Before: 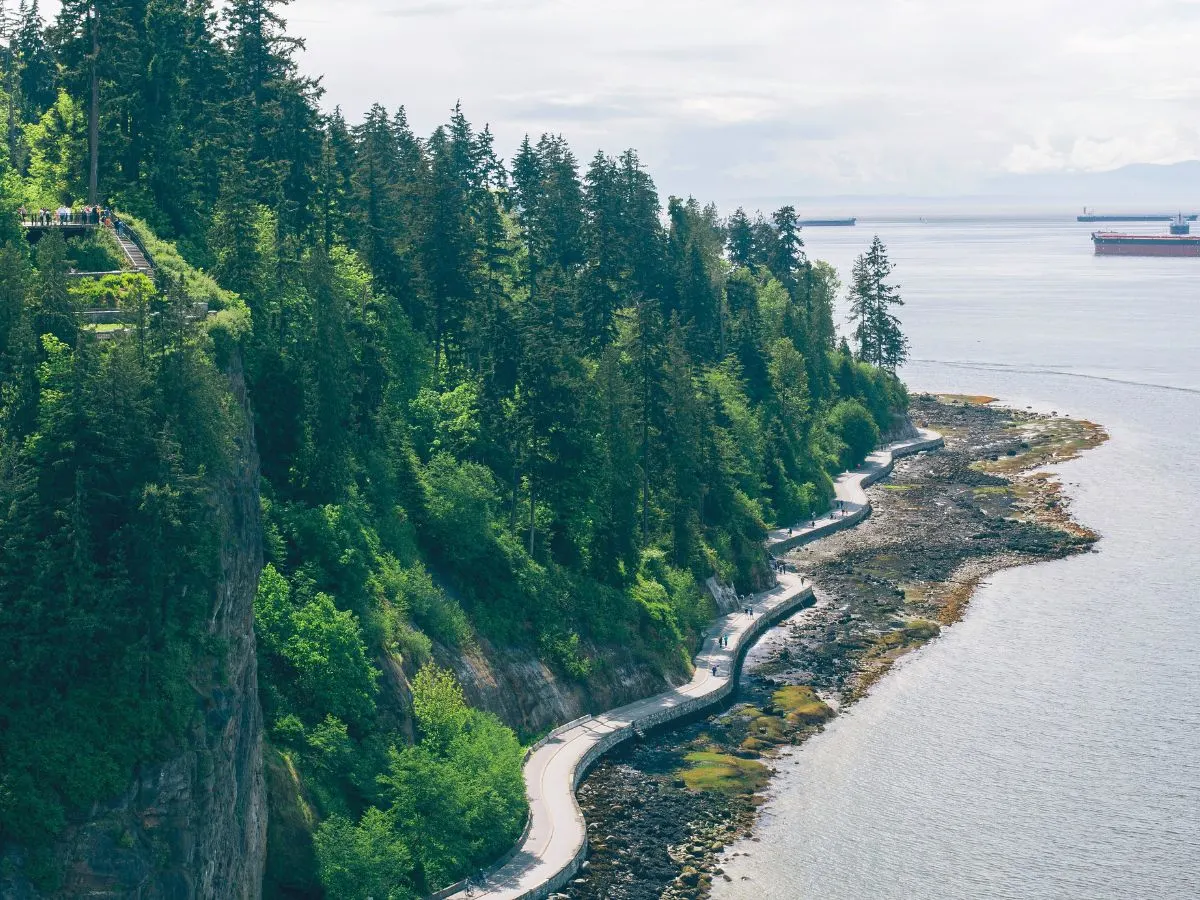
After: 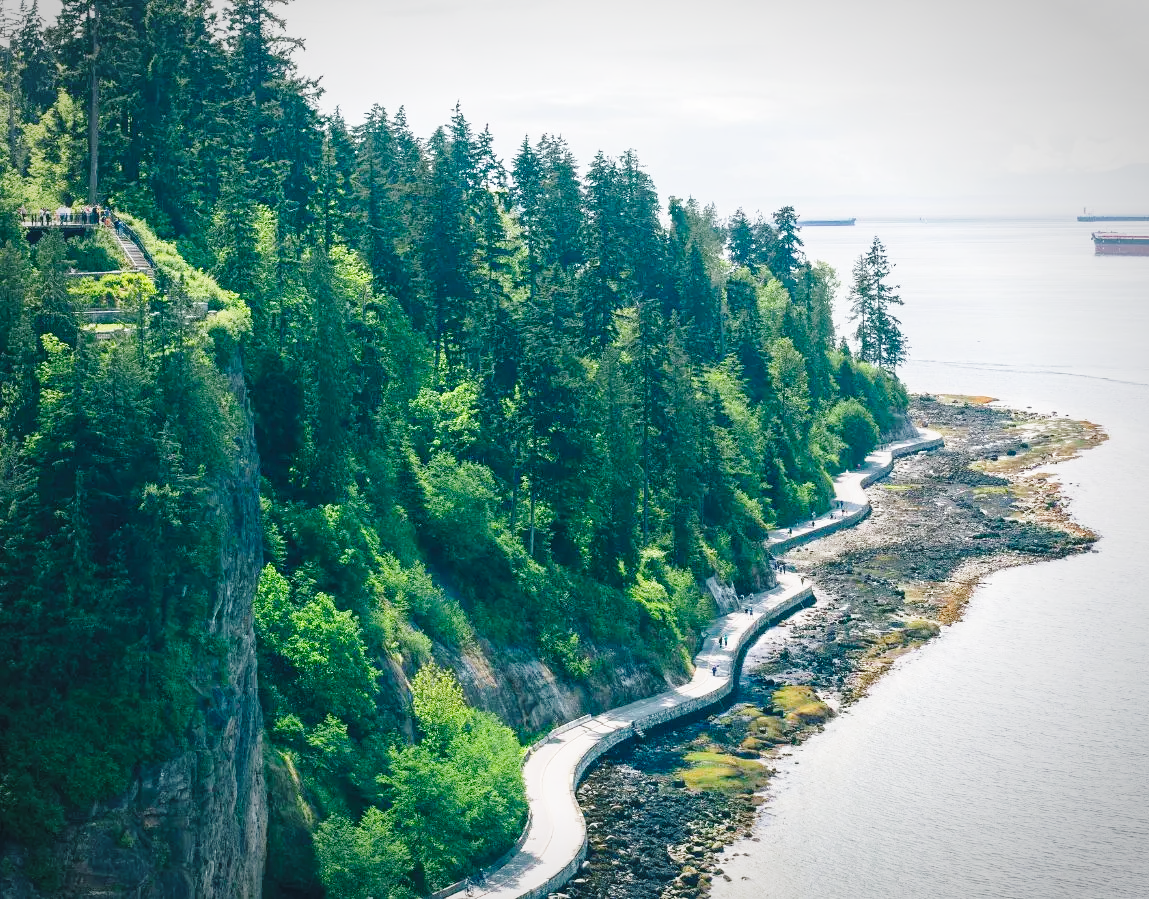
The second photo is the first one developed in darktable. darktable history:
base curve: curves: ch0 [(0, 0) (0.028, 0.03) (0.121, 0.232) (0.46, 0.748) (0.859, 0.968) (1, 1)], preserve colors none
vignetting: brightness -0.406, saturation -0.297, automatic ratio true
crop: right 4.2%, bottom 0.037%
